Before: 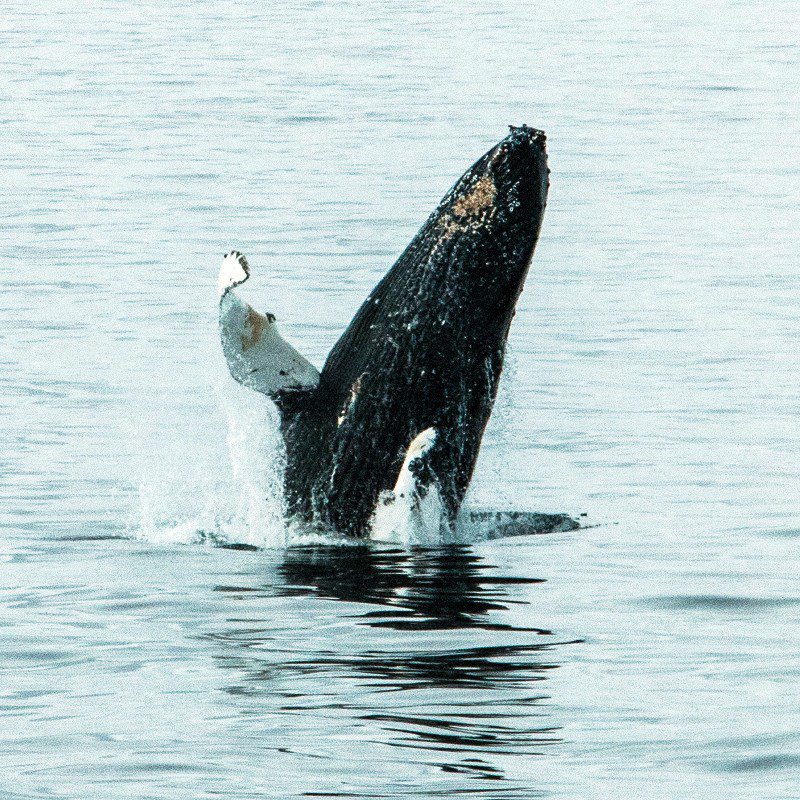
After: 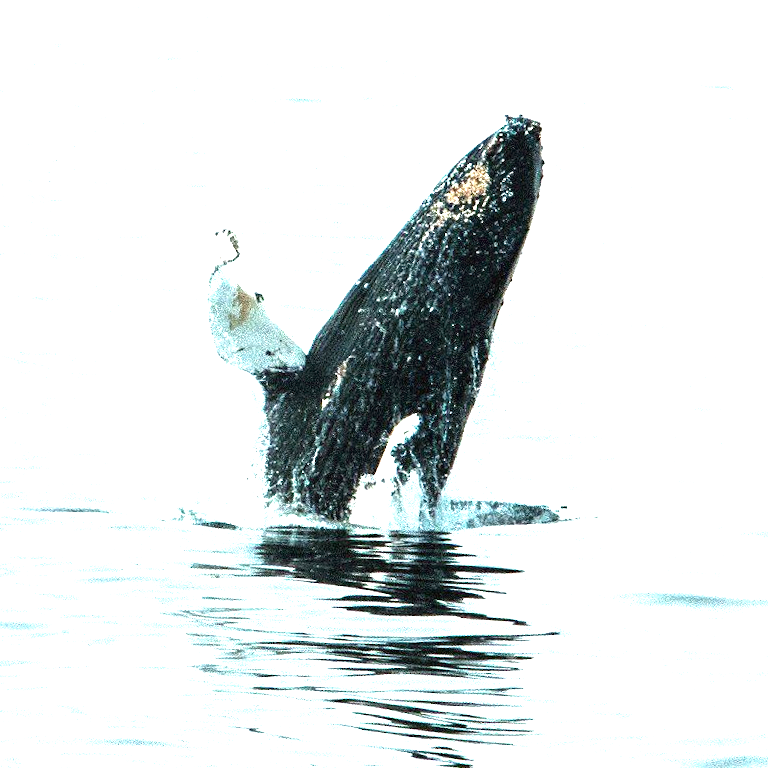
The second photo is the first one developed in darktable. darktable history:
crop and rotate: angle -2.38°
exposure: black level correction 0, exposure 1.5 EV, compensate exposure bias true, compensate highlight preservation false
